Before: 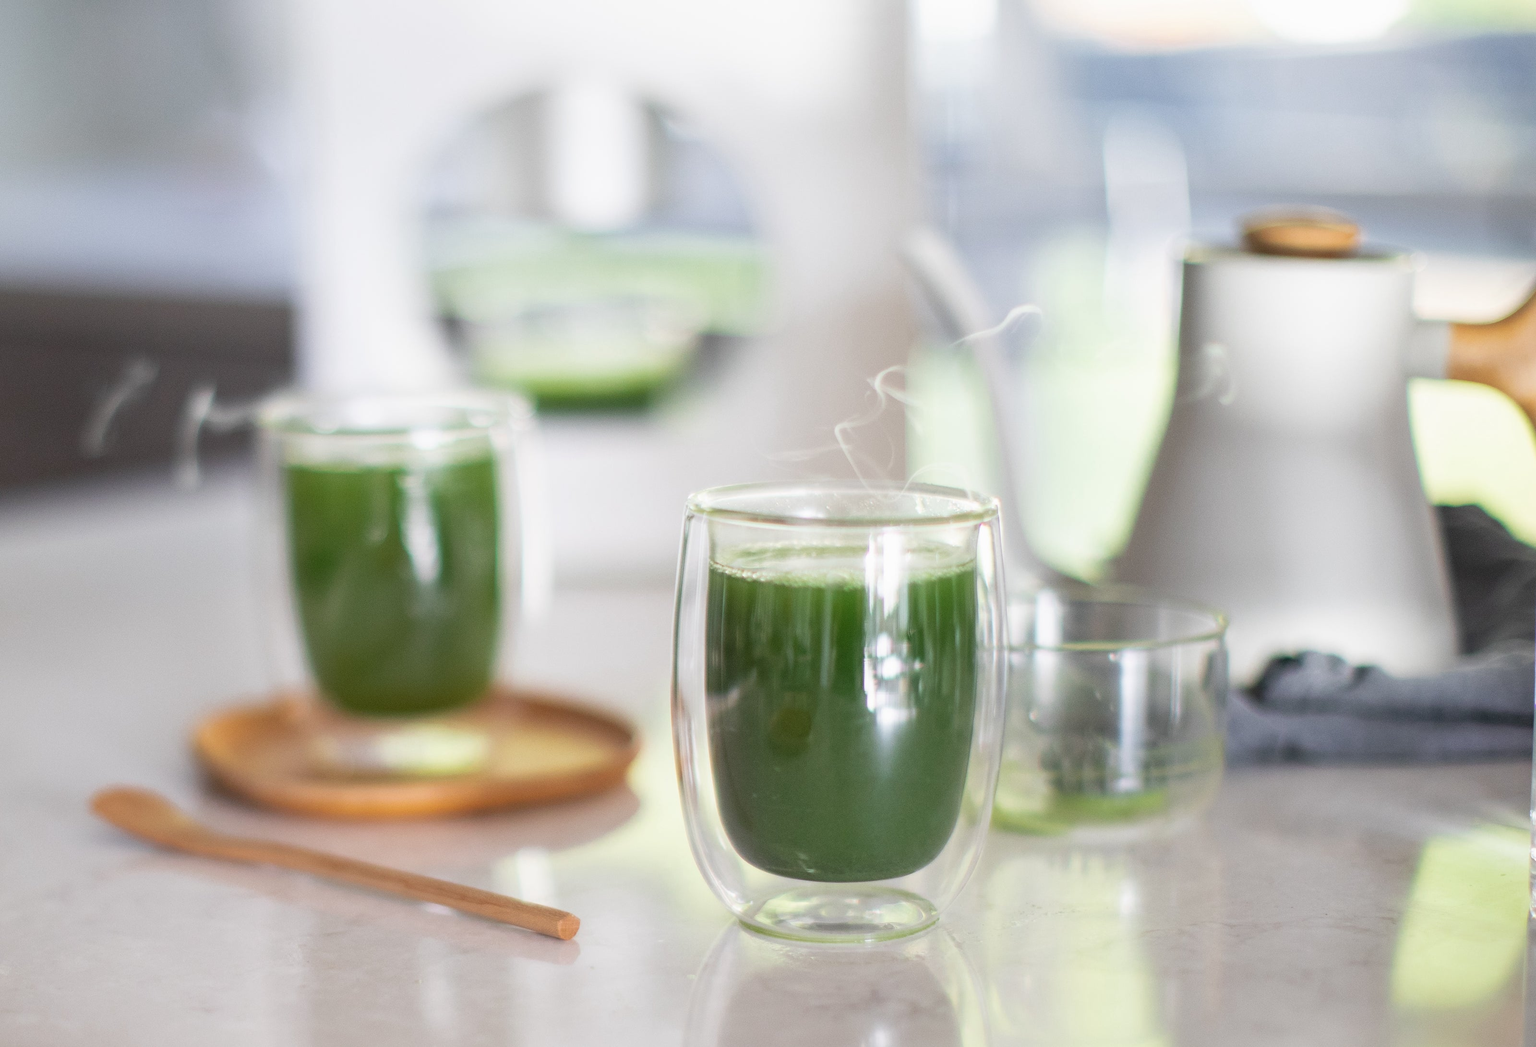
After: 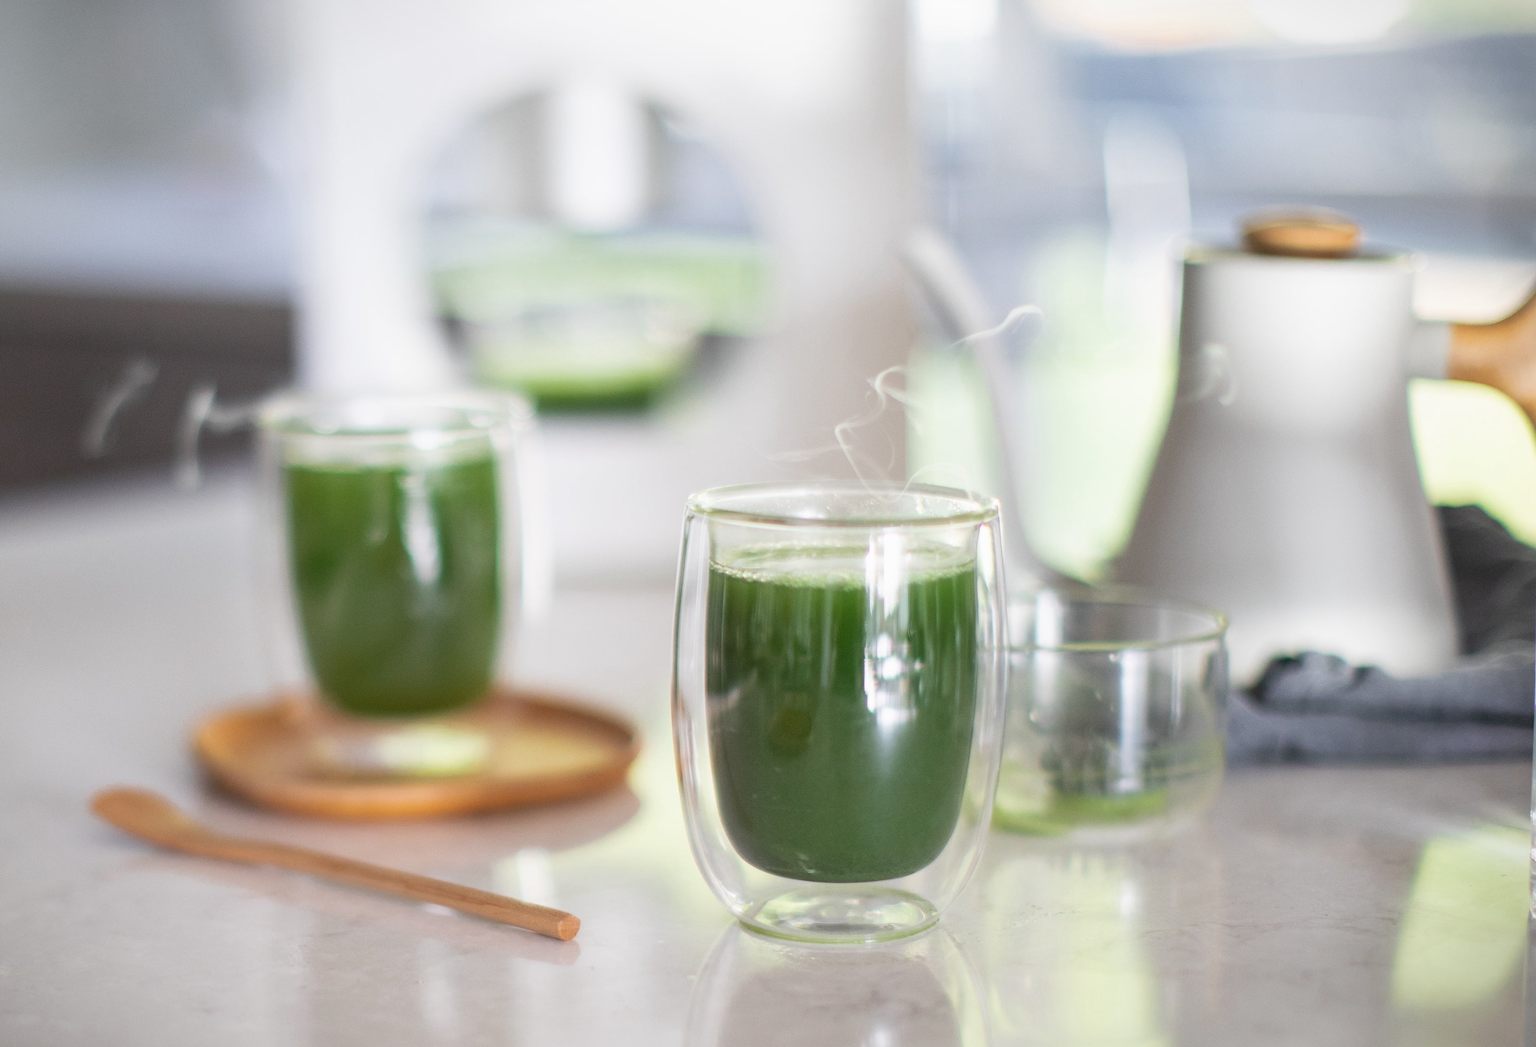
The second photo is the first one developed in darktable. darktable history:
vignetting: fall-off start 99.84%, brightness -0.321, width/height ratio 1.304
